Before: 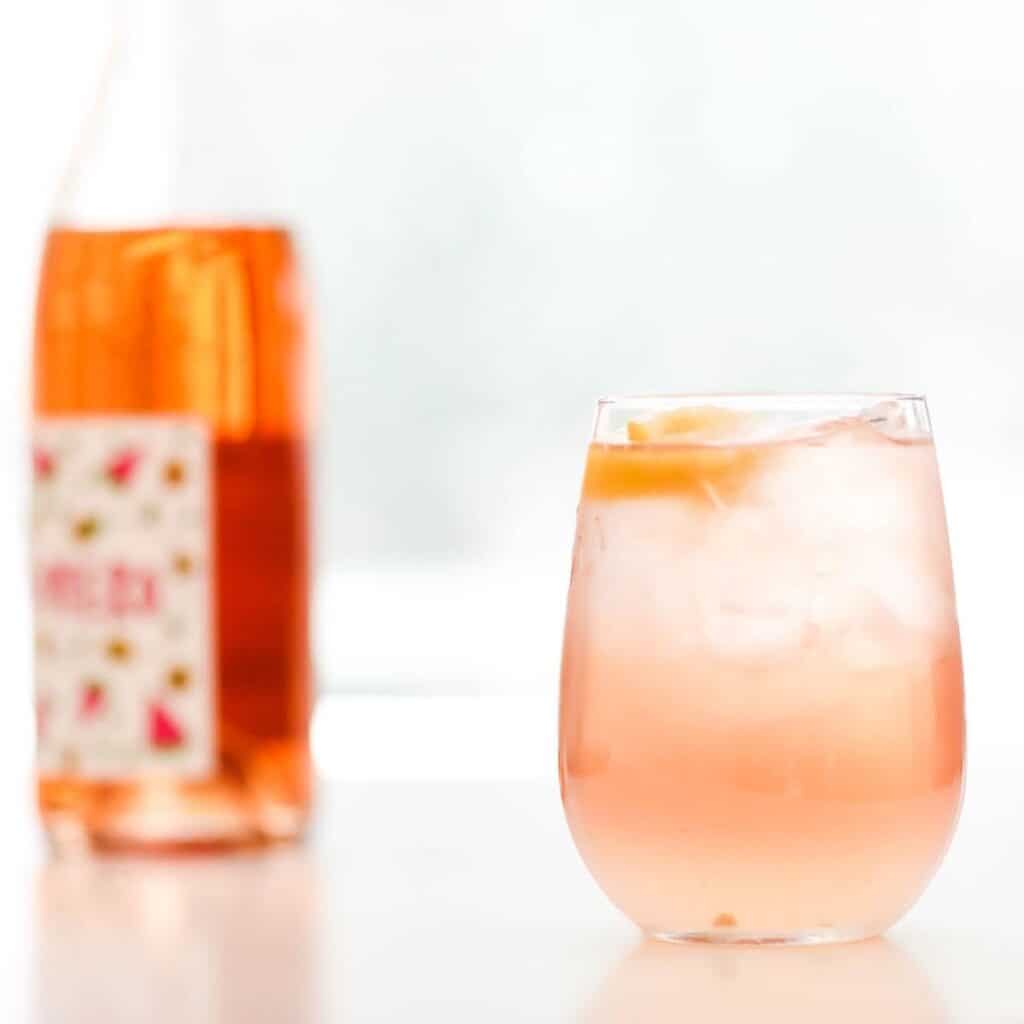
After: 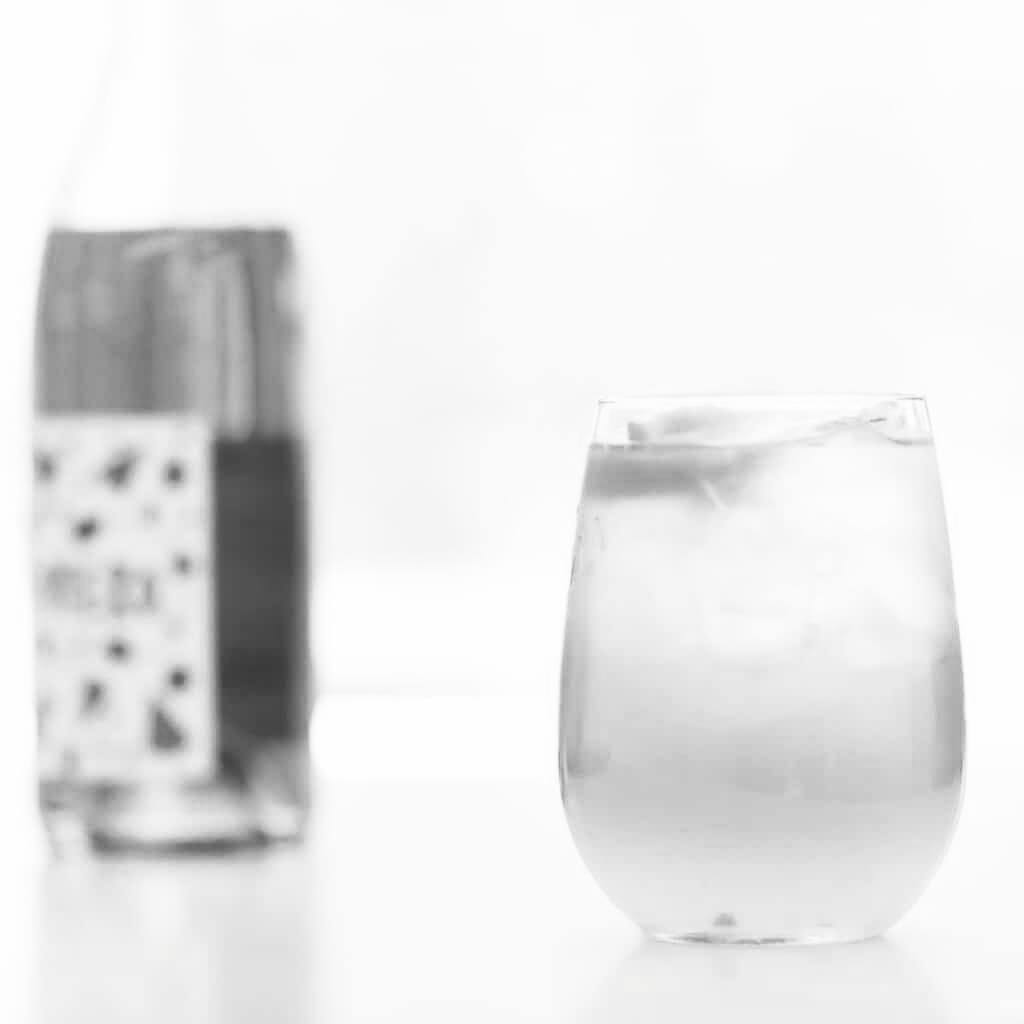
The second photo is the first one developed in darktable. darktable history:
tone curve: curves: ch0 [(0, 0) (0.003, 0.036) (0.011, 0.04) (0.025, 0.042) (0.044, 0.052) (0.069, 0.066) (0.1, 0.085) (0.136, 0.106) (0.177, 0.144) (0.224, 0.188) (0.277, 0.241) (0.335, 0.307) (0.399, 0.382) (0.468, 0.466) (0.543, 0.56) (0.623, 0.672) (0.709, 0.772) (0.801, 0.876) (0.898, 0.949) (1, 1)], preserve colors none
color look up table: target L [83.84, 85.63, 80.97, 81.69, 81.69, 75.88, 76.25, 57.35, 53.98, 42.78, 39.9, 43.46, 23.52, 1.645, 200.09, 69.61, 61.7, 65.49, 42.78, 48.84, 56.83, 44.41, 29.29, 34.03, 27.53, 95.14, 89.53, 86.7, 79.88, 81.93, 74.91, 84.2, 67.74, 80.97, 50.17, 83.84, 70.35, 74.05, 54.76, 45.09, 38.24, 44, 39.9, 25.76, 93.75, 83.12, 66.24, 77.58, 44.82], target a [-0.002, 0, 0, 0.001, 0.001, 0, 0, 0.001, 0.001, 0, 0, 0.001, 0, -0.153, 0, 0, 0.001, 0, 0, 0.001, 0.001, 0, 0, 0.001, 0, -0.002, -0.002, -0.003, 0, 0.001, 0.001, 0, 0.001, 0, 0.001, -0.002, 0, 0, 0.001, 0.001, 0, 0.001, 0, 0, -0.003, -0.001, 0.001, 0.001, 0], target b [0.024, 0.002, 0.002, 0.001 ×4, -0.005, -0.004, 0, -0.001, -0.005, -0.003, 1.891, 0, 0.001, -0.005, 0.001, 0, -0.005, -0.005, 0, -0.001, -0.004, -0.001, 0.024, 0.025, 0.025, 0.002, -0.006, -0.006, 0.002, -0.005, 0.002, -0.005, 0.024, 0.001, 0.001, -0.005, -0.005, -0.001, -0.004, -0.001, -0.001, 0.024, 0.002, -0.005, -0.006, 0], num patches 49
